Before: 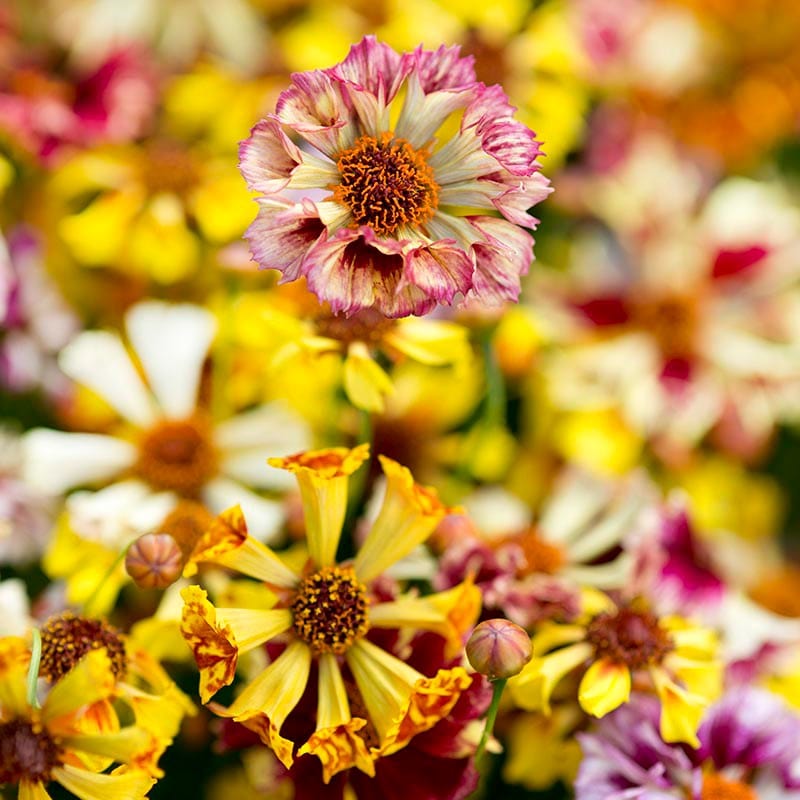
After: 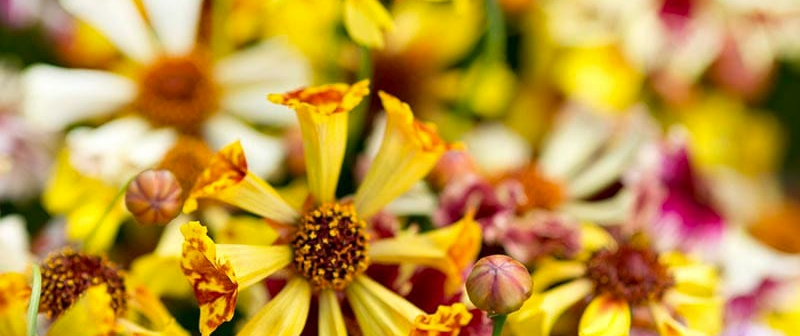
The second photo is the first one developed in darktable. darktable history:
crop: top 45.551%, bottom 12.262%
shadows and highlights: radius 125.46, shadows 30.51, highlights -30.51, low approximation 0.01, soften with gaussian
